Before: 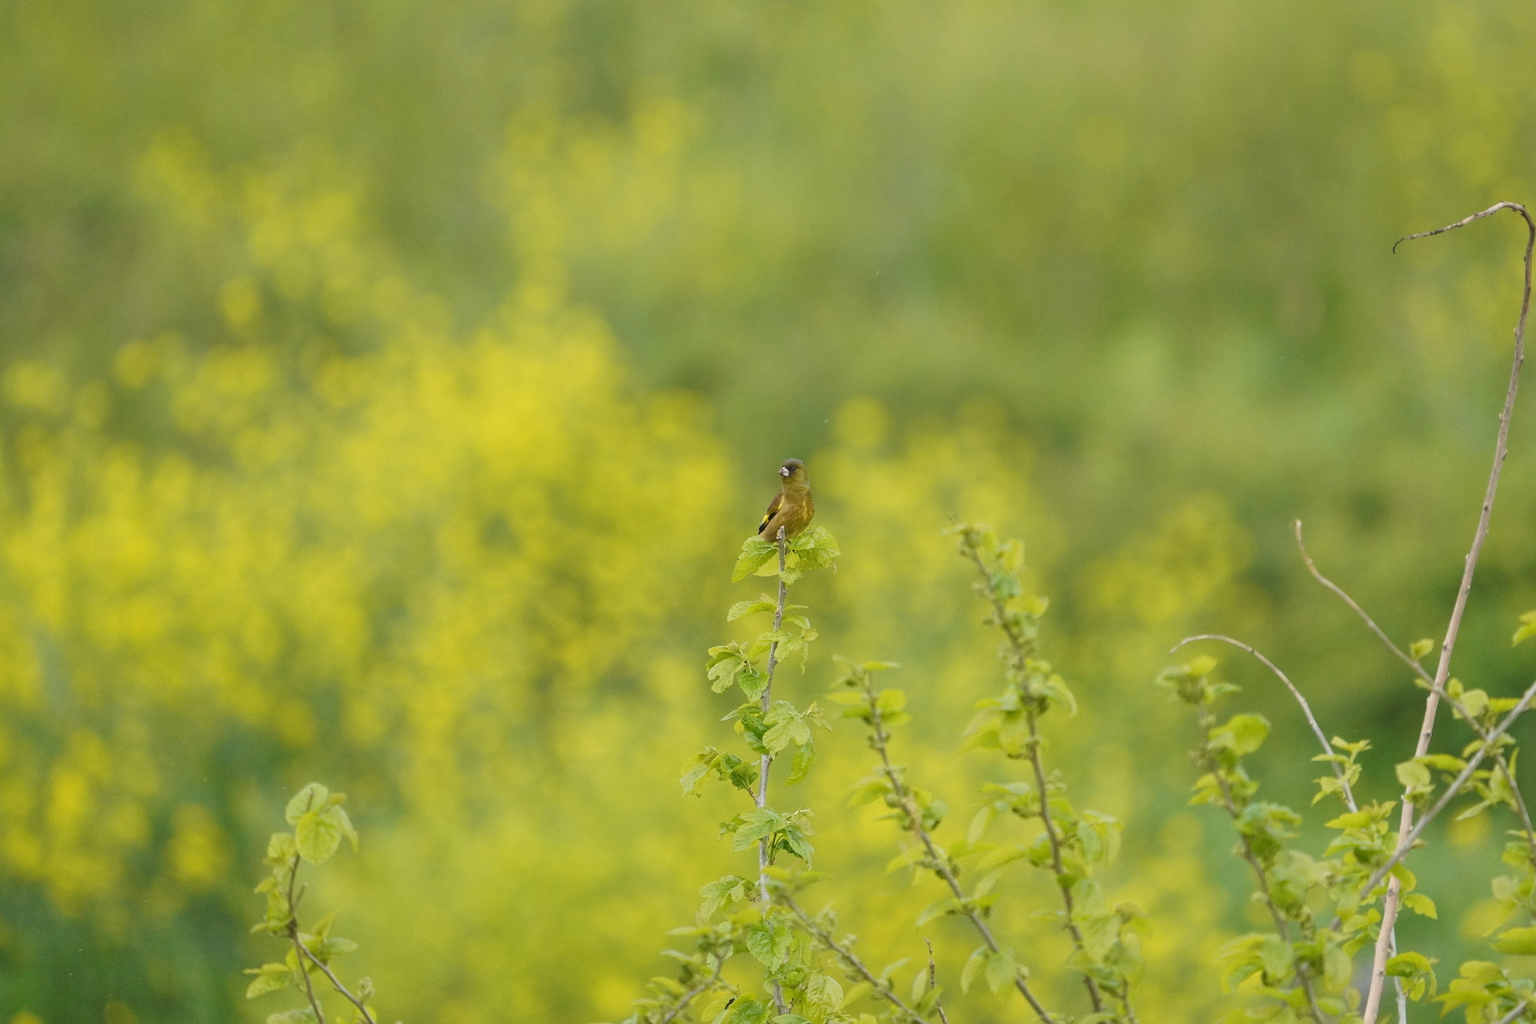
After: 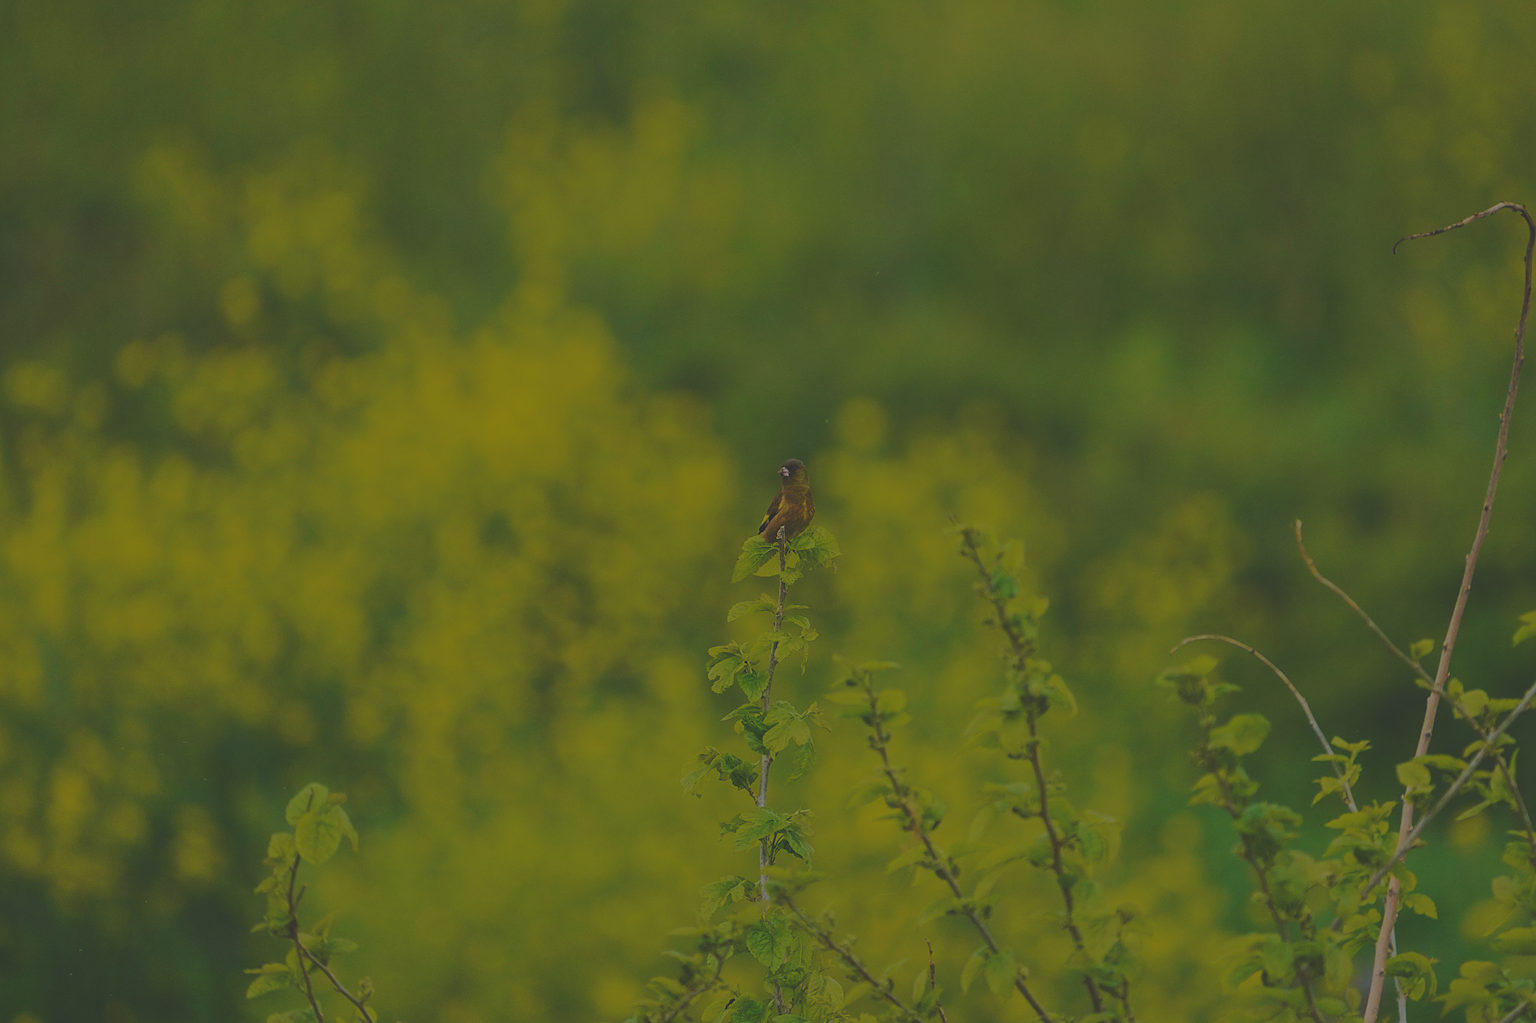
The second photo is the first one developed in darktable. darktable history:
sharpen: on, module defaults
color balance rgb: power › chroma 0.245%, power › hue 60.55°, highlights gain › chroma 0.105%, highlights gain › hue 329.7°, global offset › chroma 0.129%, global offset › hue 254.07°, linear chroma grading › global chroma 15.438%, perceptual saturation grading › global saturation 30.42%, perceptual brilliance grading › global brilliance -48.134%
base curve: curves: ch0 [(0, 0.024) (0.055, 0.065) (0.121, 0.166) (0.236, 0.319) (0.693, 0.726) (1, 1)], preserve colors none
